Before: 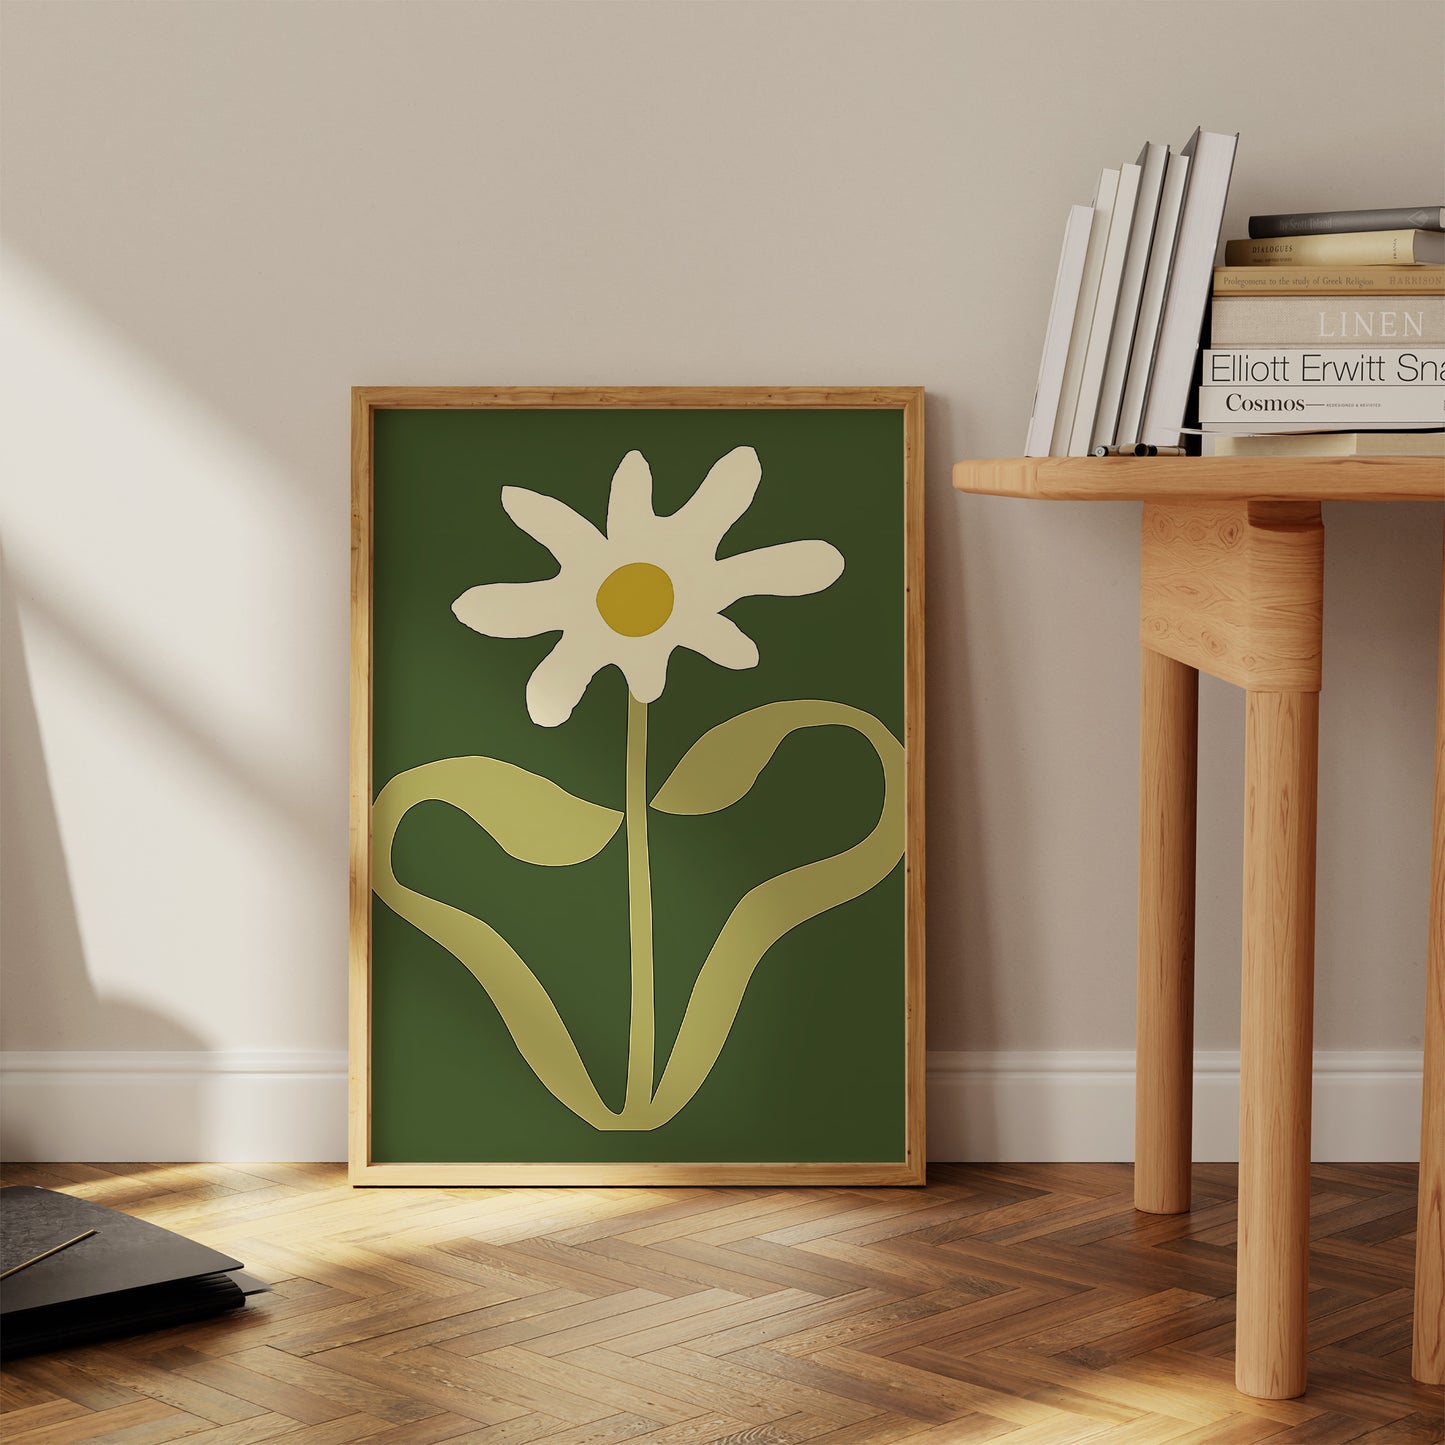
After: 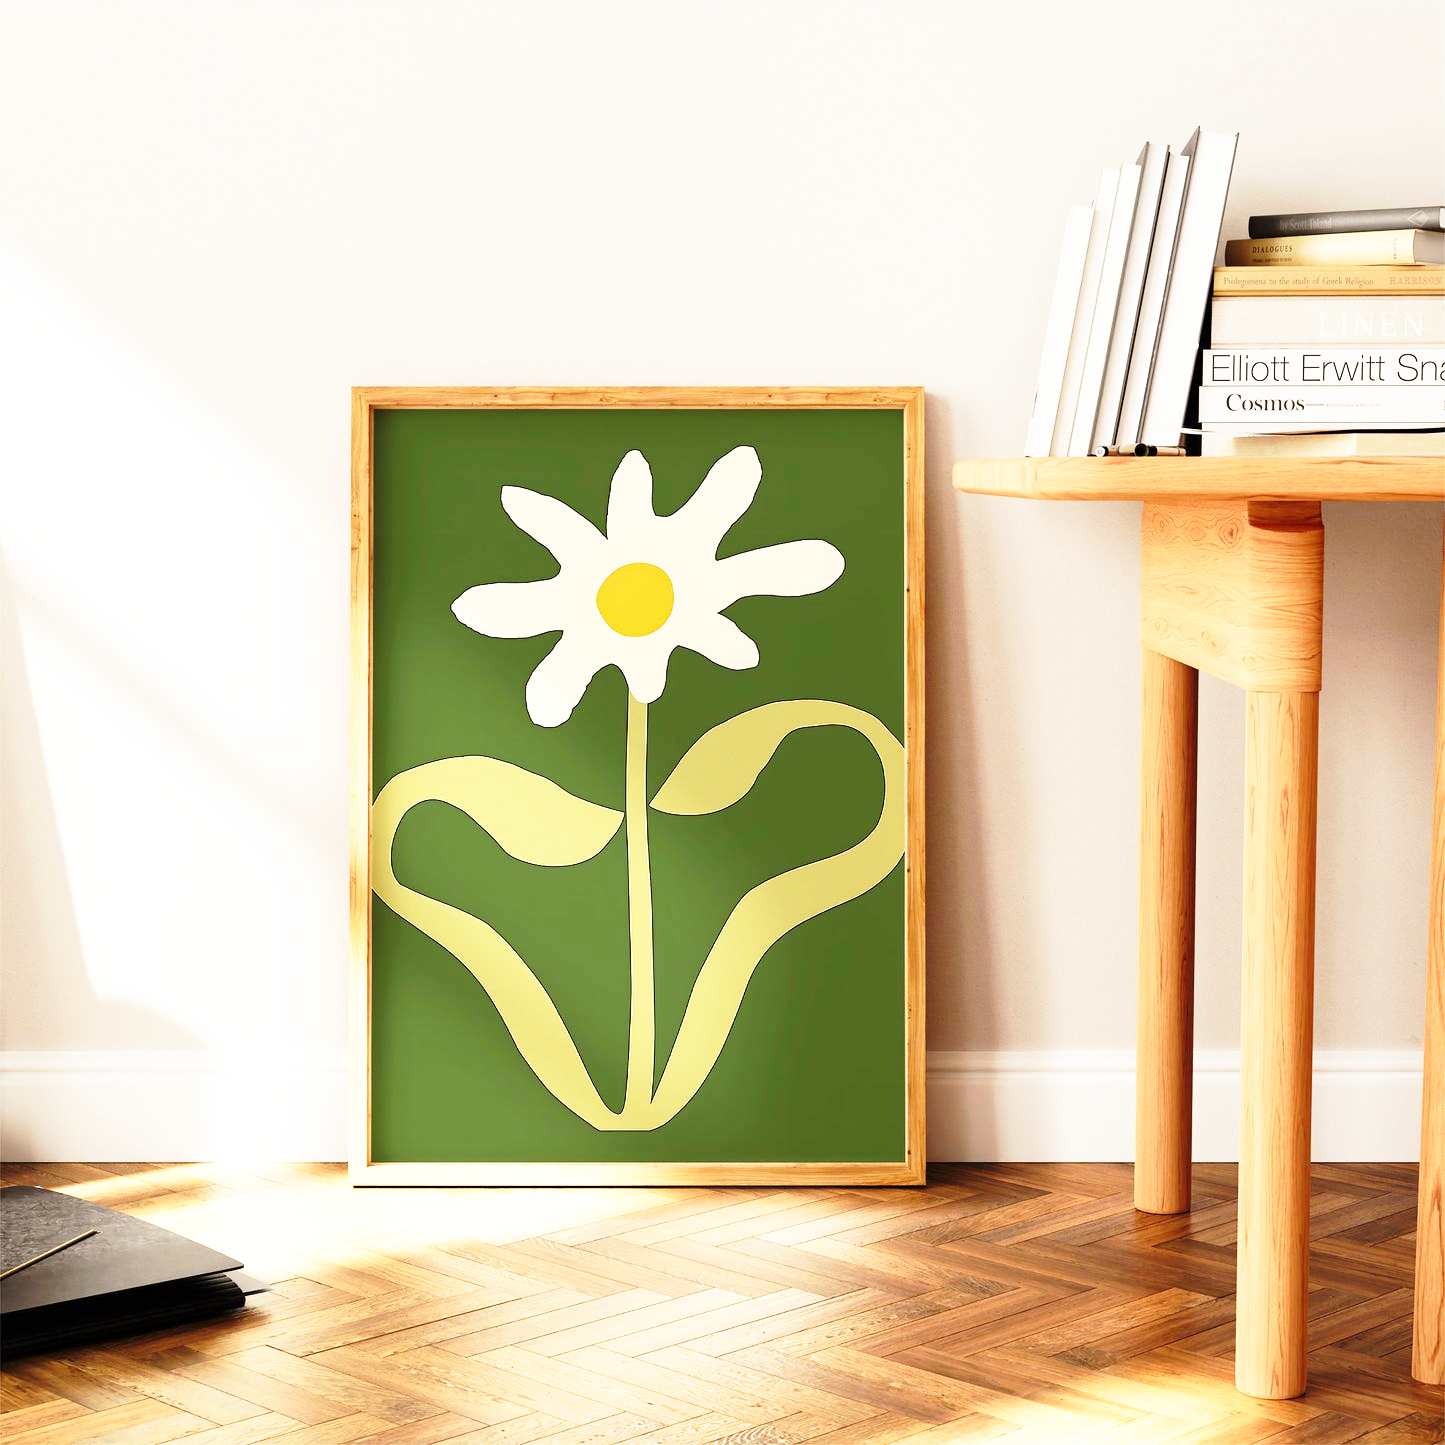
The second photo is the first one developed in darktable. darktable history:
exposure: exposure 0.491 EV, compensate highlight preservation false
base curve: curves: ch0 [(0, 0) (0.026, 0.03) (0.109, 0.232) (0.351, 0.748) (0.669, 0.968) (1, 1)], preserve colors none
